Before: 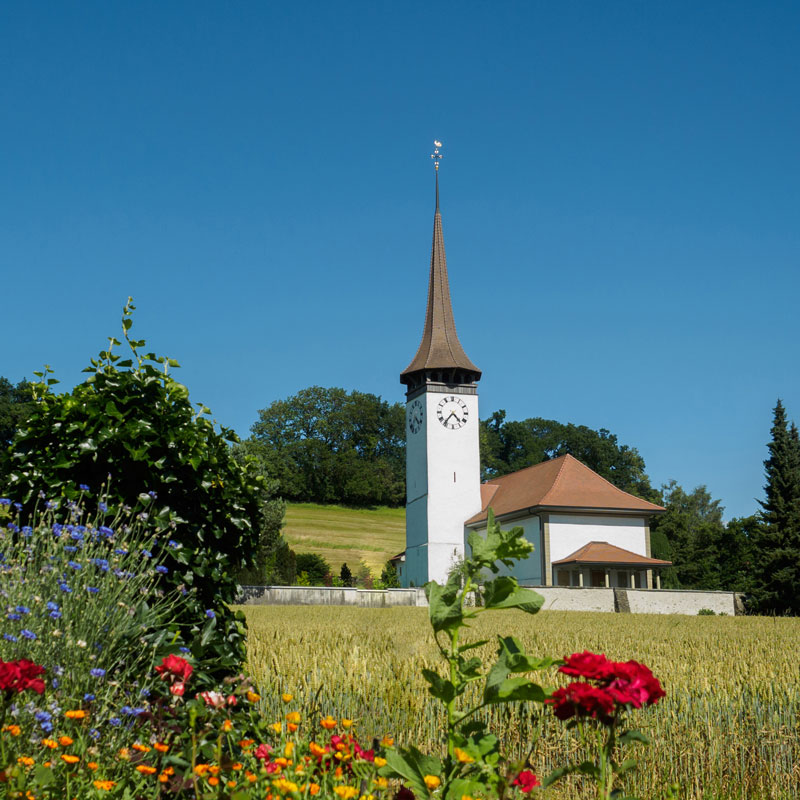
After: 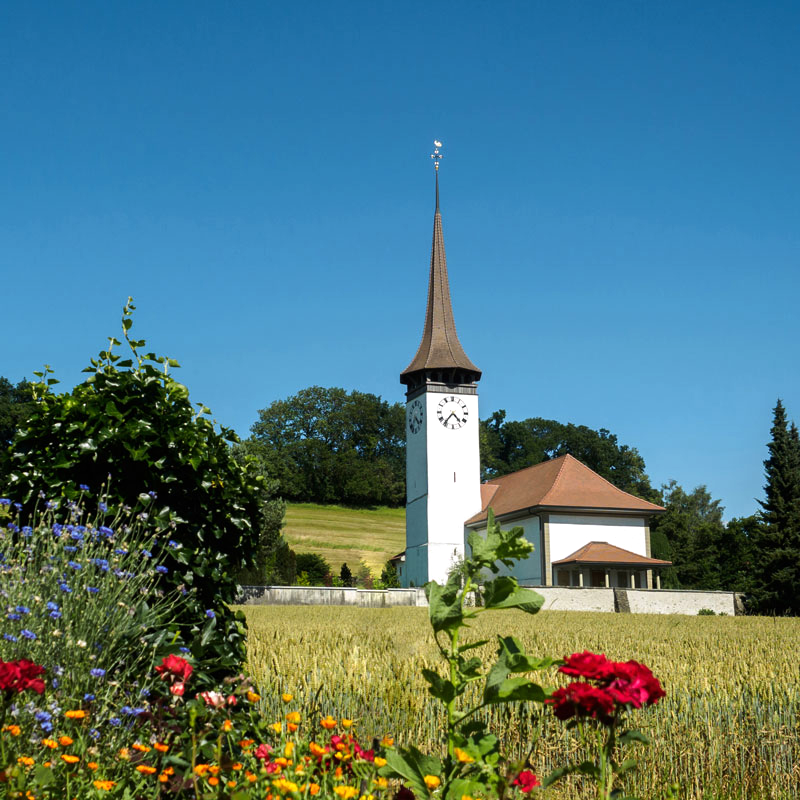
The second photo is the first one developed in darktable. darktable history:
tone equalizer: -8 EV -0.39 EV, -7 EV -0.377 EV, -6 EV -0.319 EV, -5 EV -0.19 EV, -3 EV 0.189 EV, -2 EV 0.338 EV, -1 EV 0.41 EV, +0 EV 0.442 EV, edges refinement/feathering 500, mask exposure compensation -1.57 EV, preserve details no
